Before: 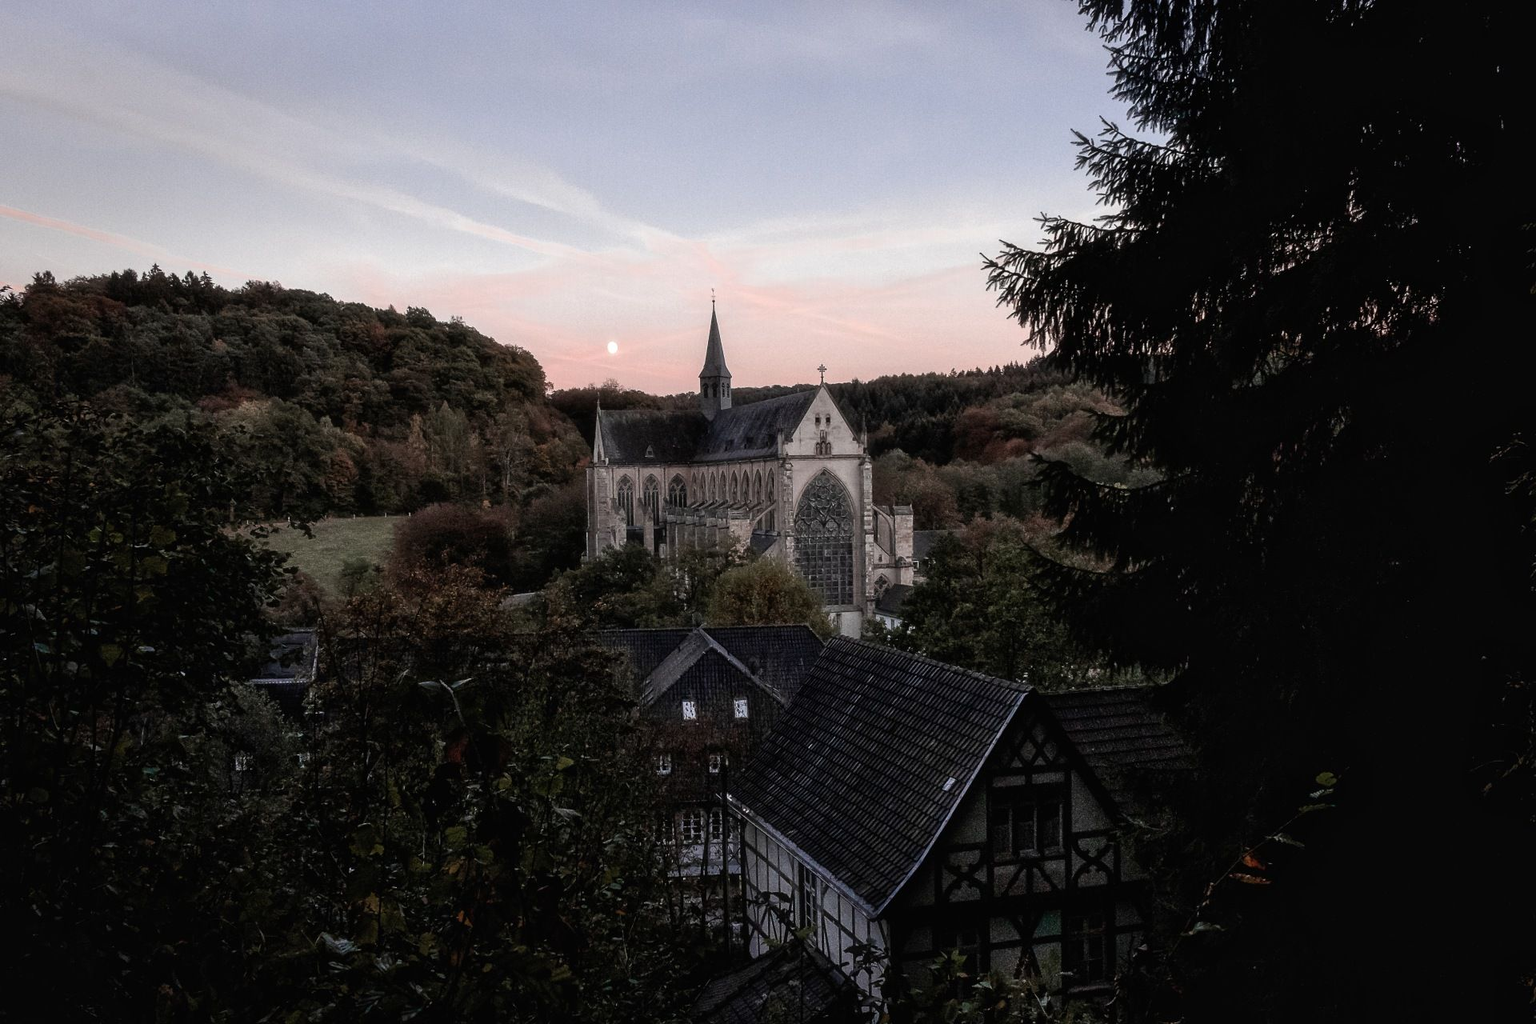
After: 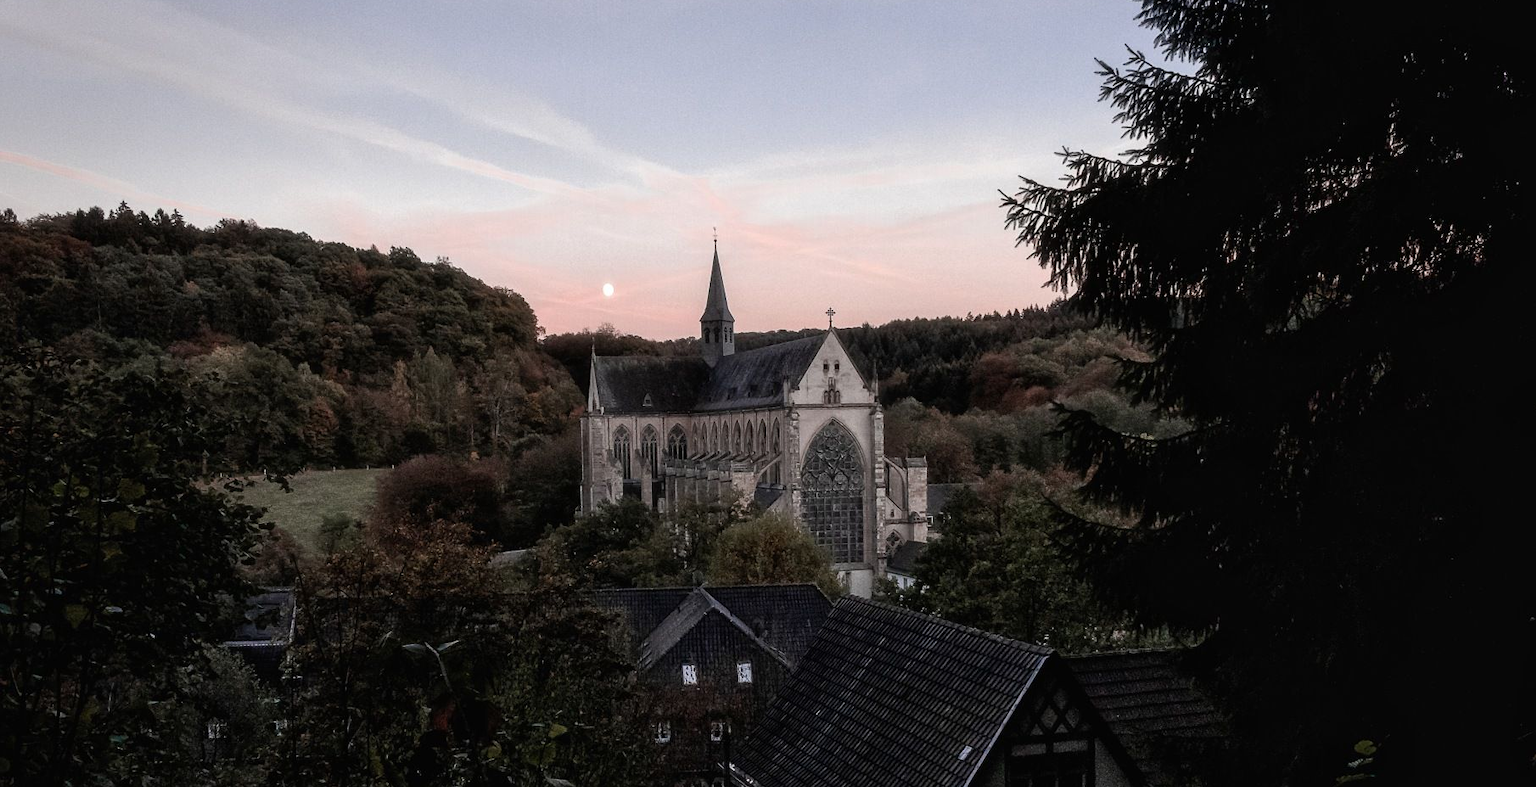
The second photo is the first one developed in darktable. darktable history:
crop: left 2.56%, top 7.271%, right 3.127%, bottom 20.185%
color correction: highlights b* -0.001, saturation 0.994
